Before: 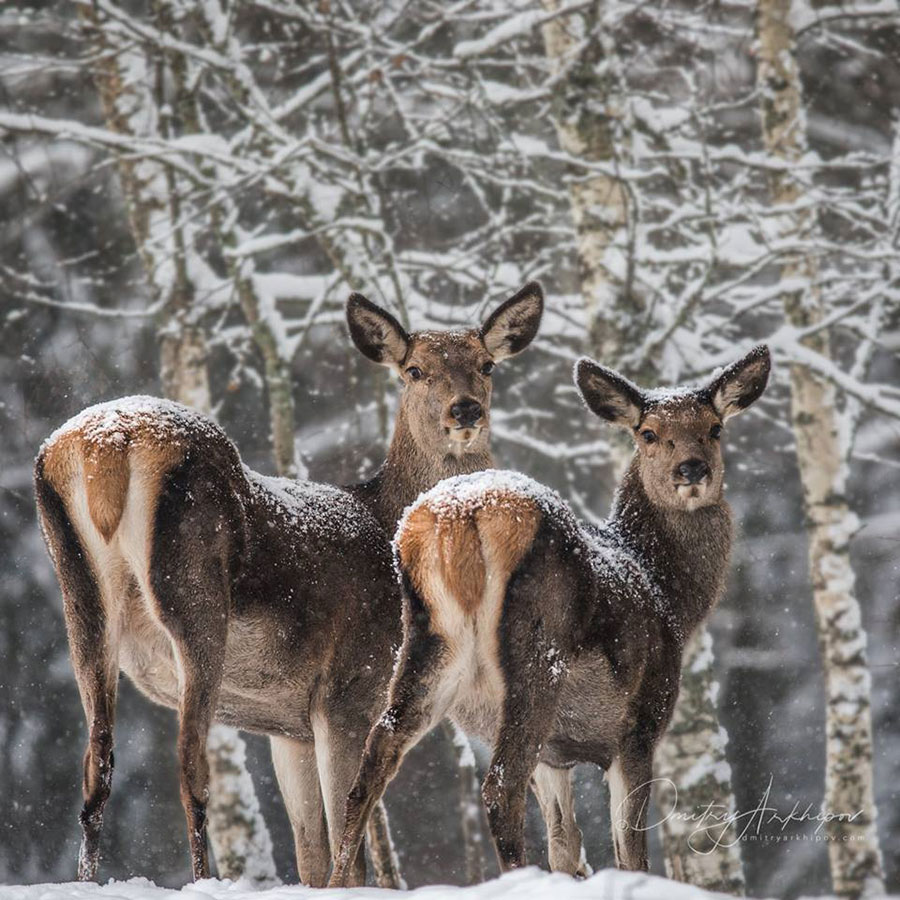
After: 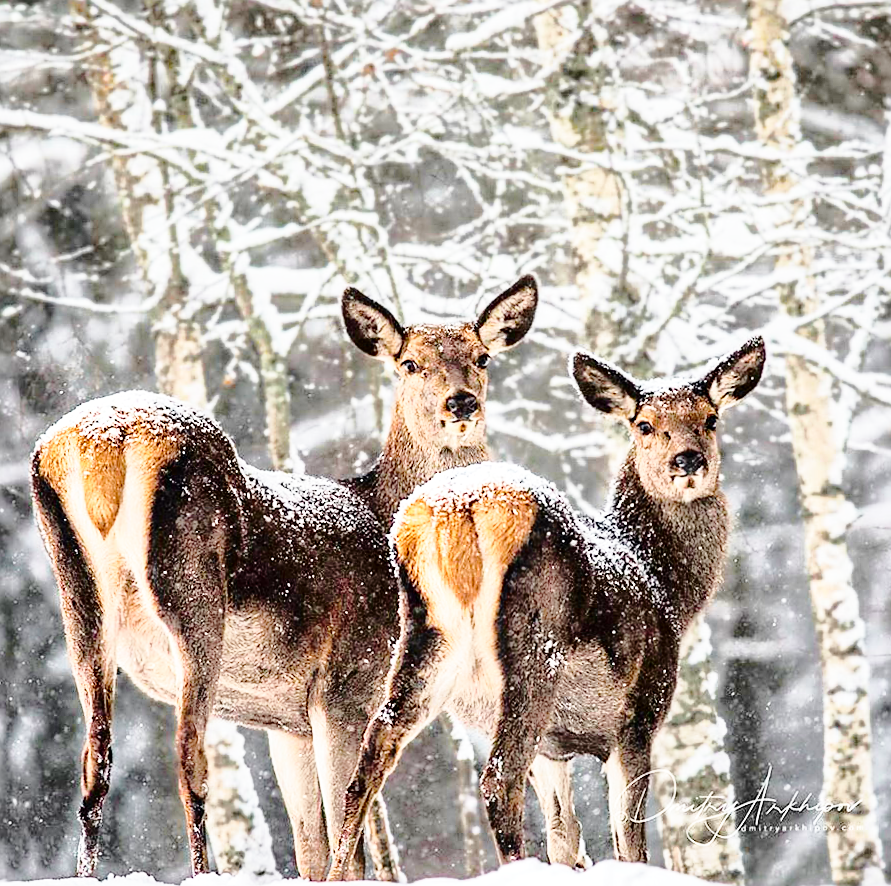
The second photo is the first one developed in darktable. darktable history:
tone curve: curves: ch0 [(0.003, 0) (0.066, 0.023) (0.154, 0.082) (0.281, 0.221) (0.405, 0.389) (0.517, 0.553) (0.716, 0.743) (0.822, 0.882) (1, 1)]; ch1 [(0, 0) (0.164, 0.115) (0.337, 0.332) (0.39, 0.398) (0.464, 0.461) (0.501, 0.5) (0.521, 0.526) (0.571, 0.606) (0.656, 0.677) (0.723, 0.731) (0.811, 0.796) (1, 1)]; ch2 [(0, 0) (0.337, 0.382) (0.464, 0.476) (0.501, 0.502) (0.527, 0.54) (0.556, 0.567) (0.575, 0.606) (0.659, 0.736) (1, 1)], color space Lab, independent channels, preserve colors none
rotate and perspective: rotation -0.45°, automatic cropping original format, crop left 0.008, crop right 0.992, crop top 0.012, crop bottom 0.988
sharpen: on, module defaults
base curve: curves: ch0 [(0, 0) (0.028, 0.03) (0.105, 0.232) (0.387, 0.748) (0.754, 0.968) (1, 1)], fusion 1, exposure shift 0.576, preserve colors none
